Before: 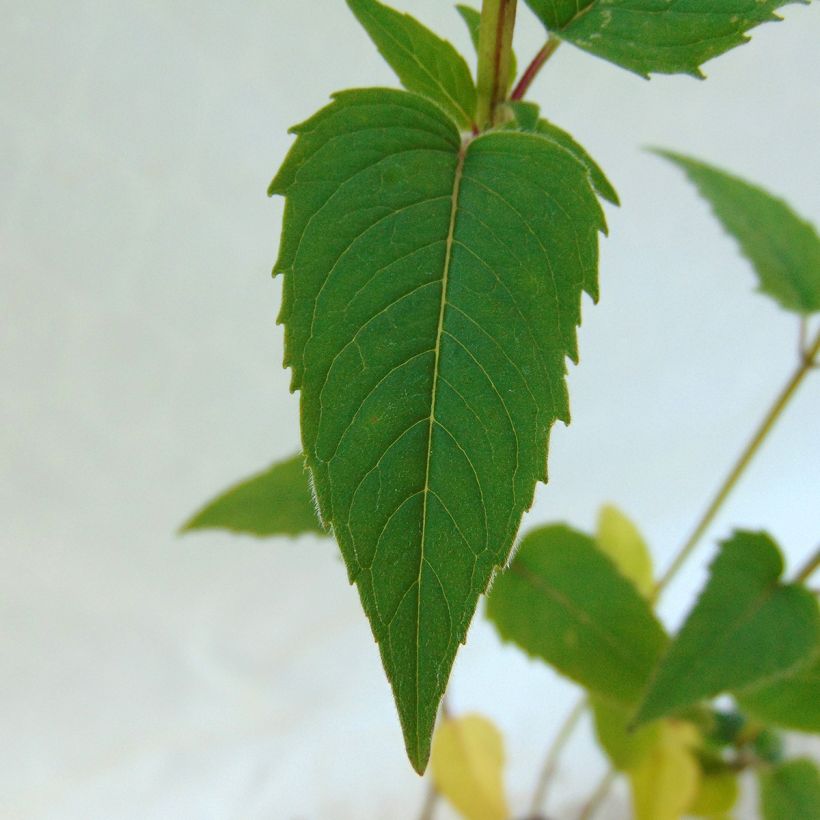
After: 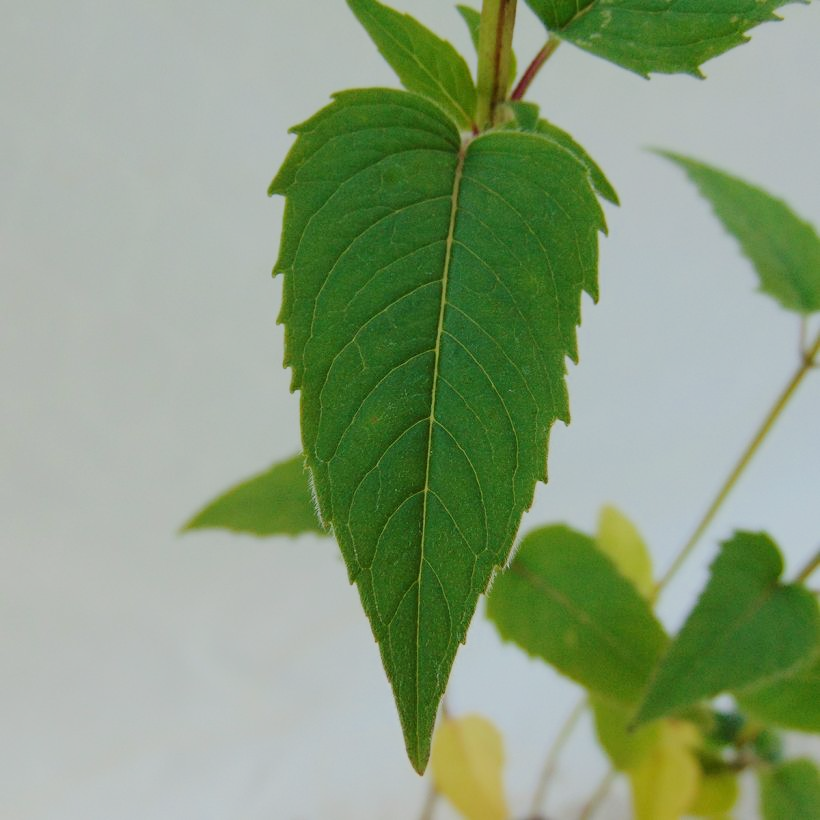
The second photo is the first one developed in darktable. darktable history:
filmic rgb: black relative exposure -6.96 EV, white relative exposure 5.63 EV, hardness 2.86
